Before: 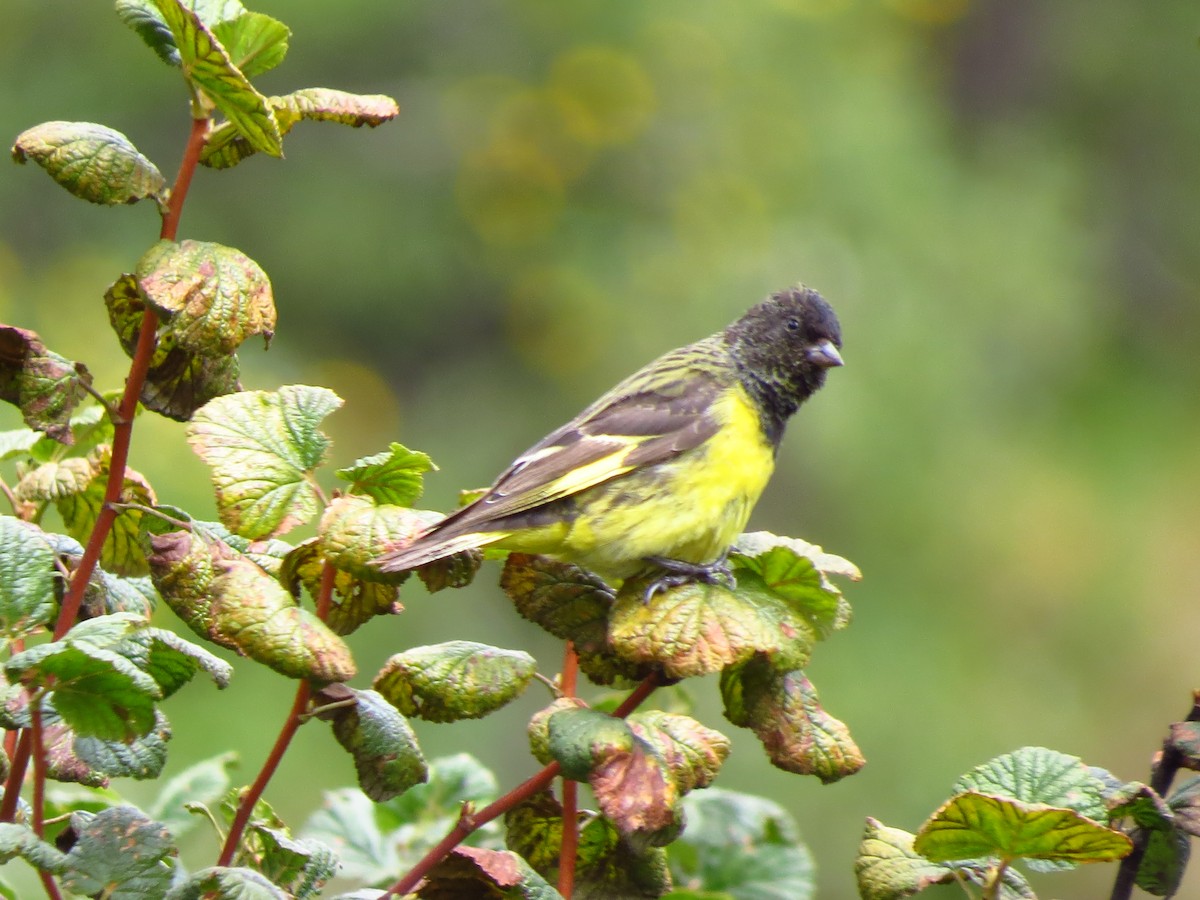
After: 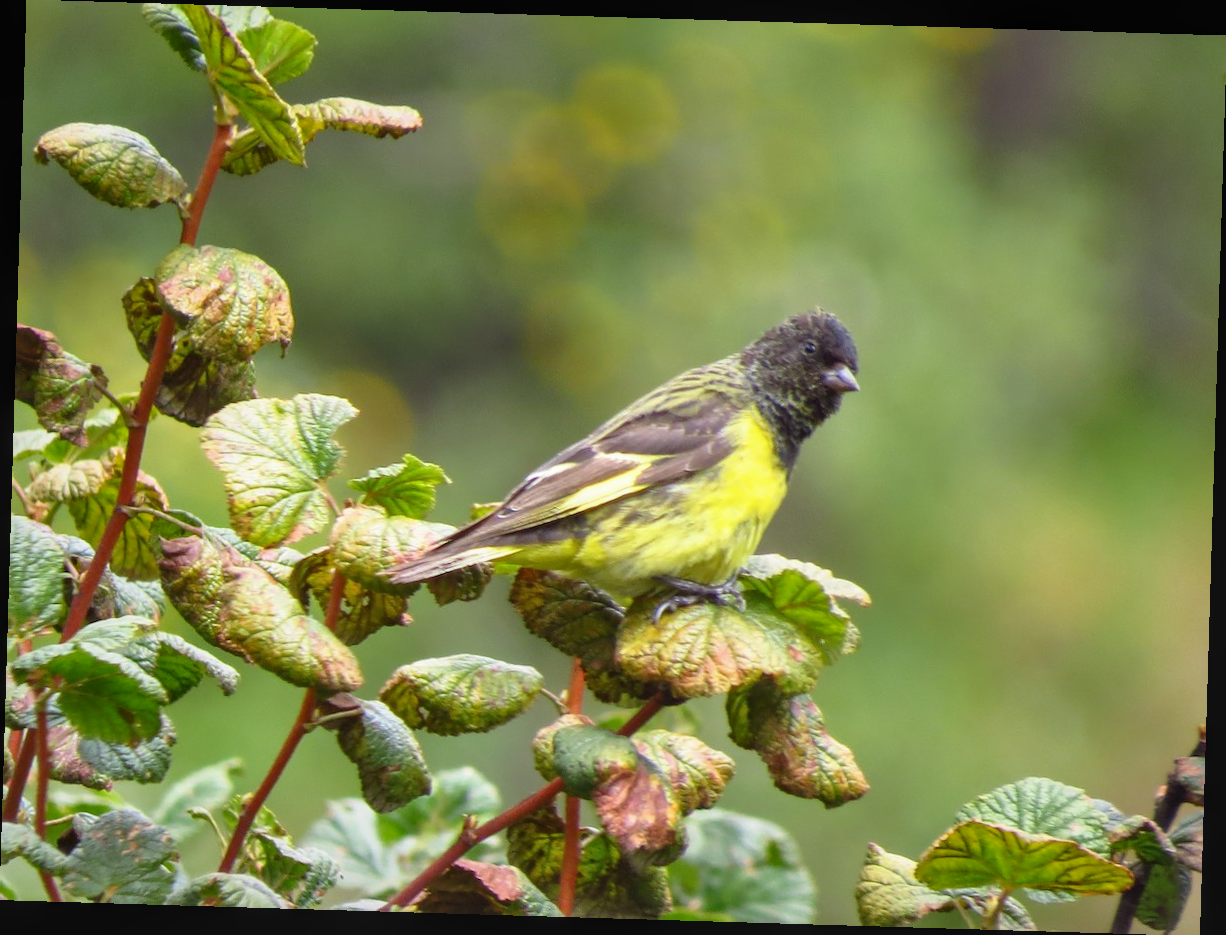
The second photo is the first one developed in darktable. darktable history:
rotate and perspective: rotation 1.72°, automatic cropping off
local contrast: detail 110%
